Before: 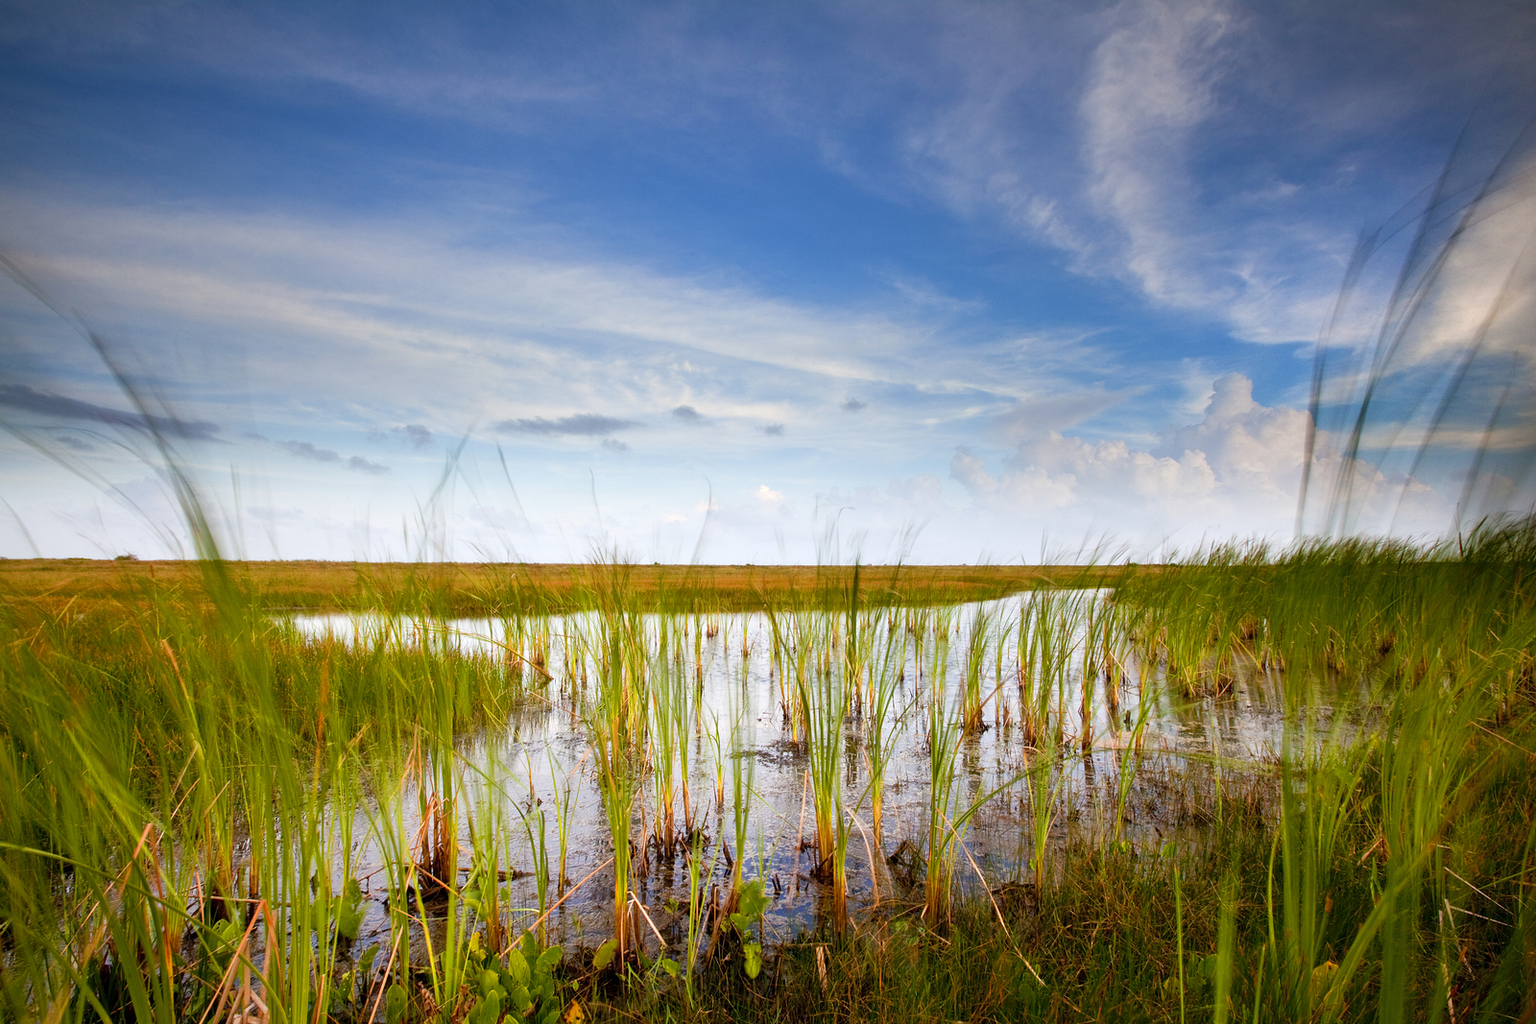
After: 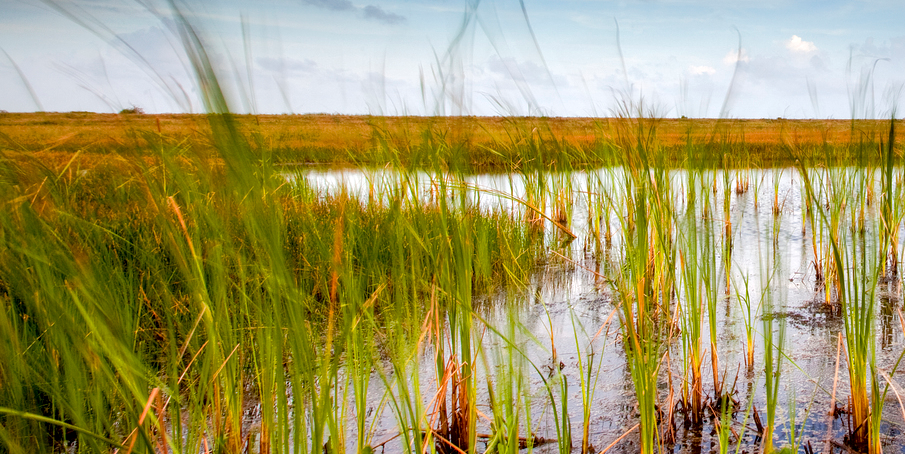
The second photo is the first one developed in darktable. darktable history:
tone curve: curves: ch0 [(0, 0) (0.003, 0.018) (0.011, 0.019) (0.025, 0.02) (0.044, 0.024) (0.069, 0.034) (0.1, 0.049) (0.136, 0.082) (0.177, 0.136) (0.224, 0.196) (0.277, 0.263) (0.335, 0.329) (0.399, 0.401) (0.468, 0.473) (0.543, 0.546) (0.623, 0.625) (0.709, 0.698) (0.801, 0.779) (0.898, 0.867) (1, 1)], color space Lab, independent channels, preserve colors none
crop: top 44.075%, right 43.405%, bottom 13.33%
local contrast: on, module defaults
